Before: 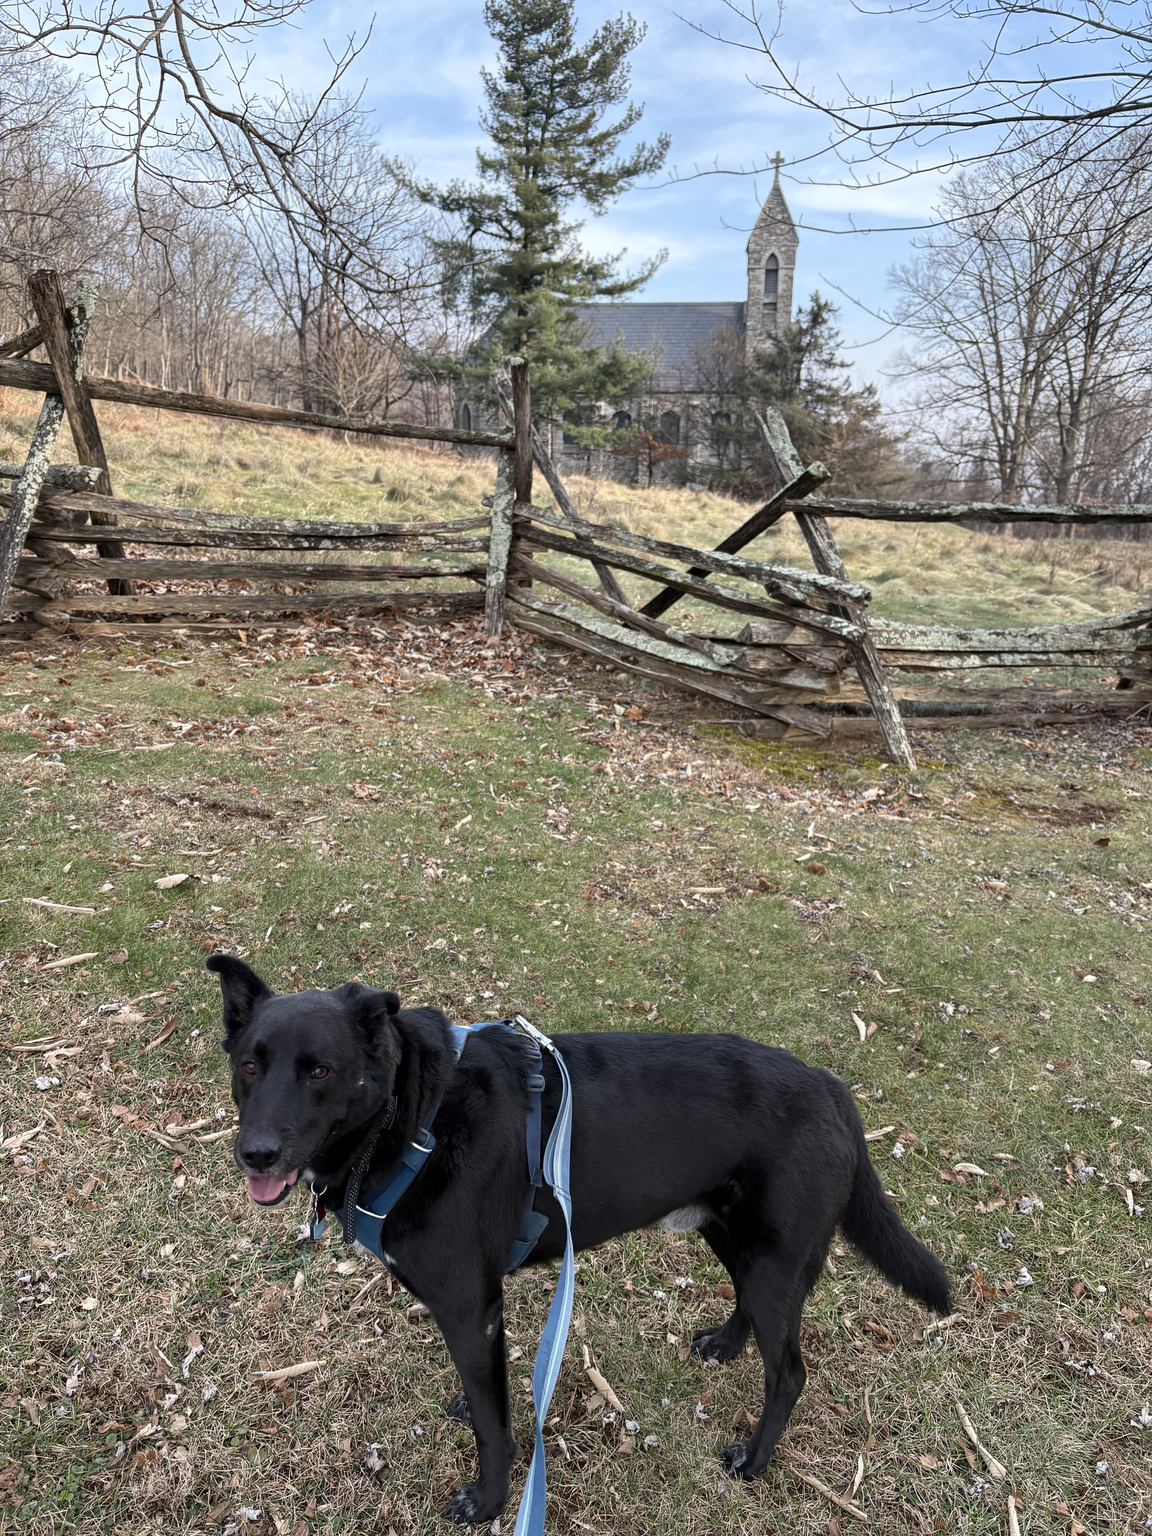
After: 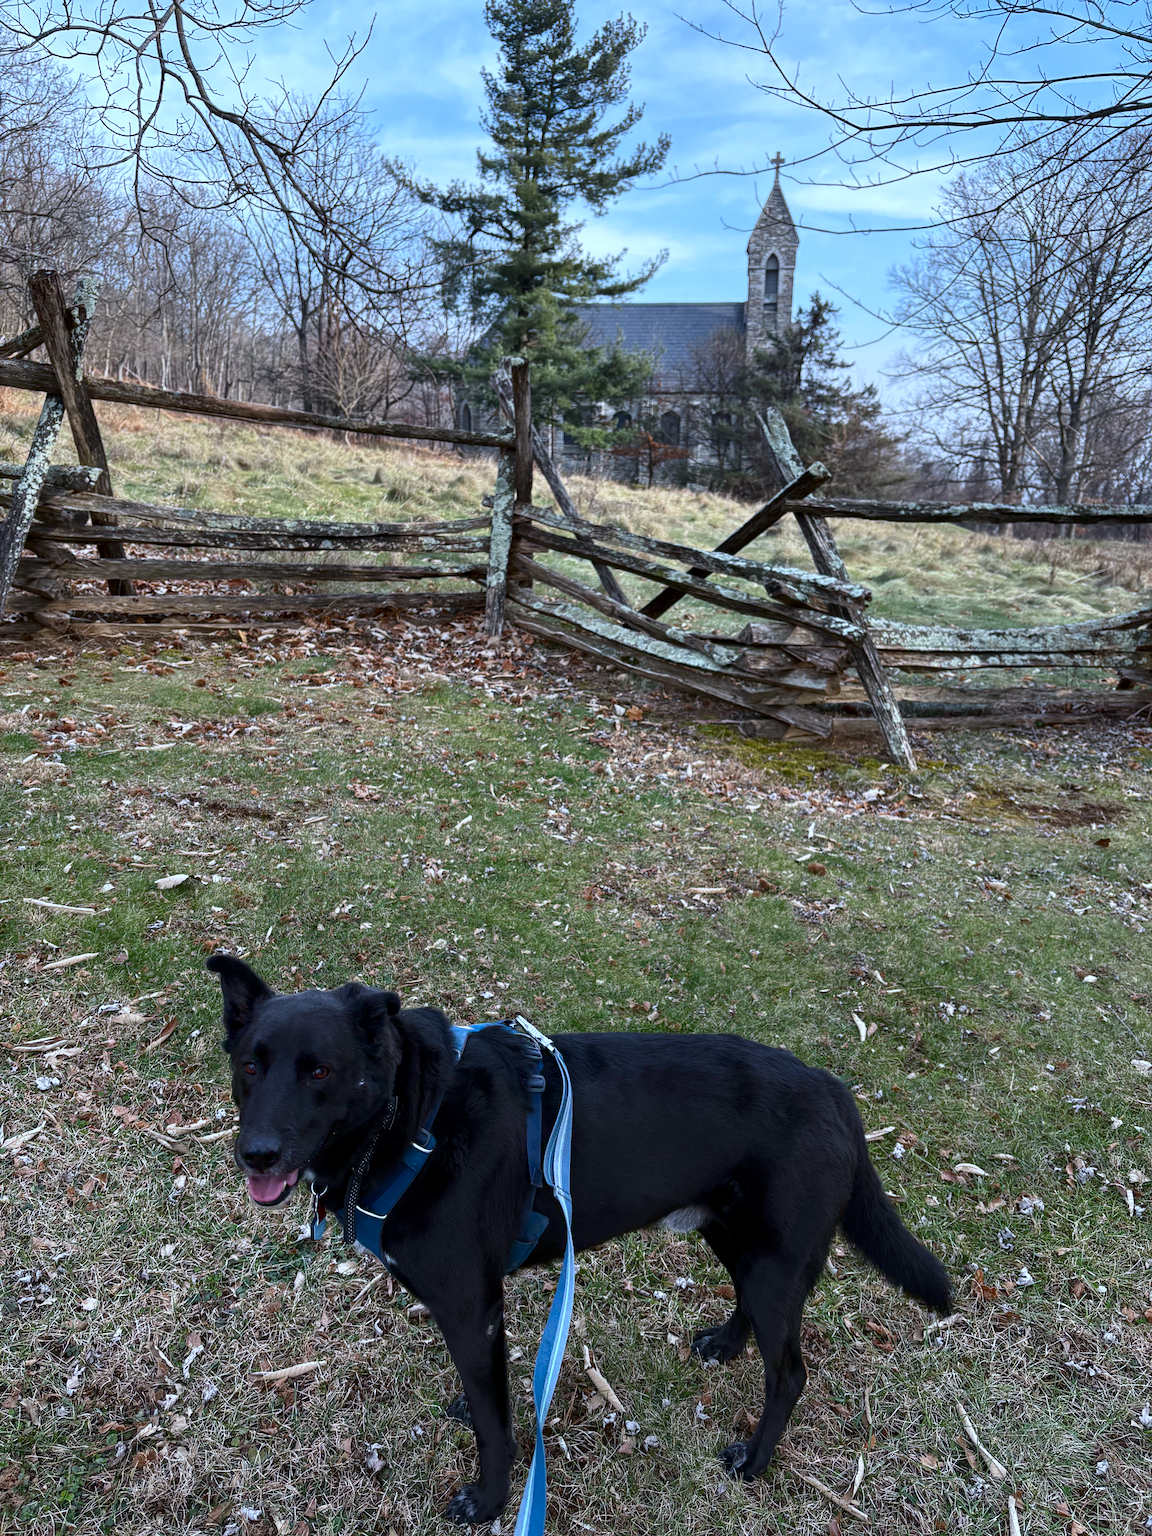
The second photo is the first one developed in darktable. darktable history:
white balance: red 0.931, blue 1.11
contrast brightness saturation: contrast 0.07, brightness -0.14, saturation 0.11
